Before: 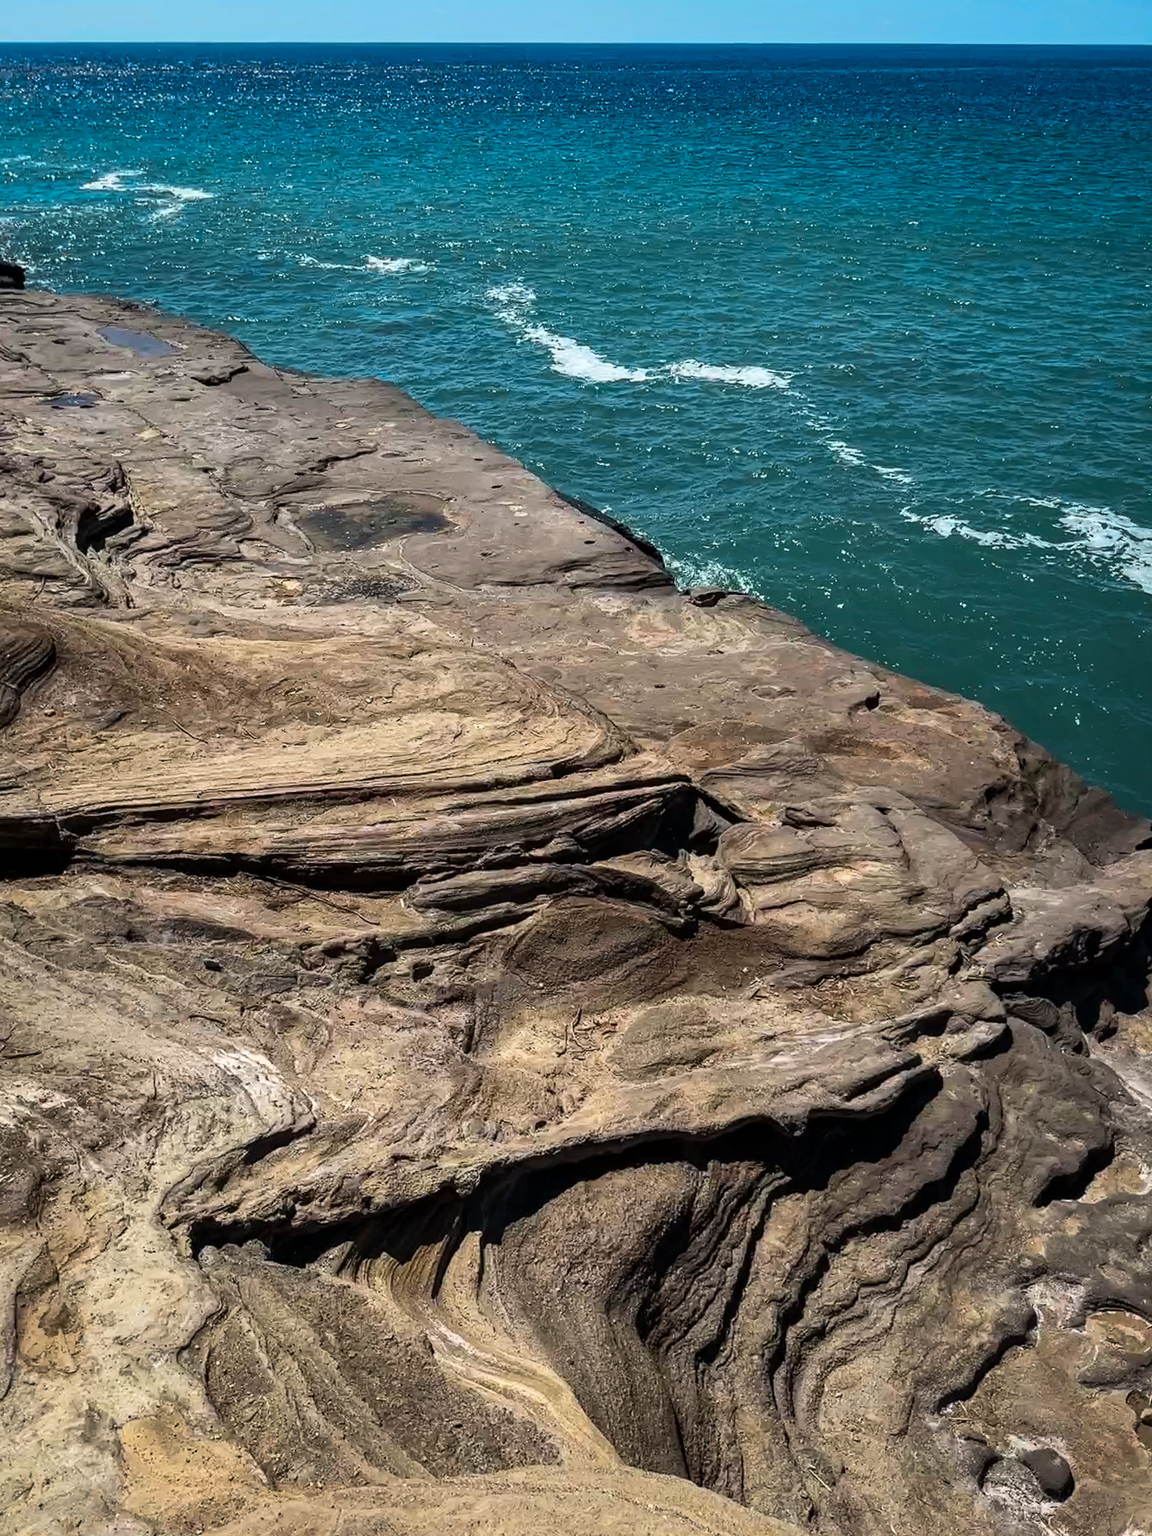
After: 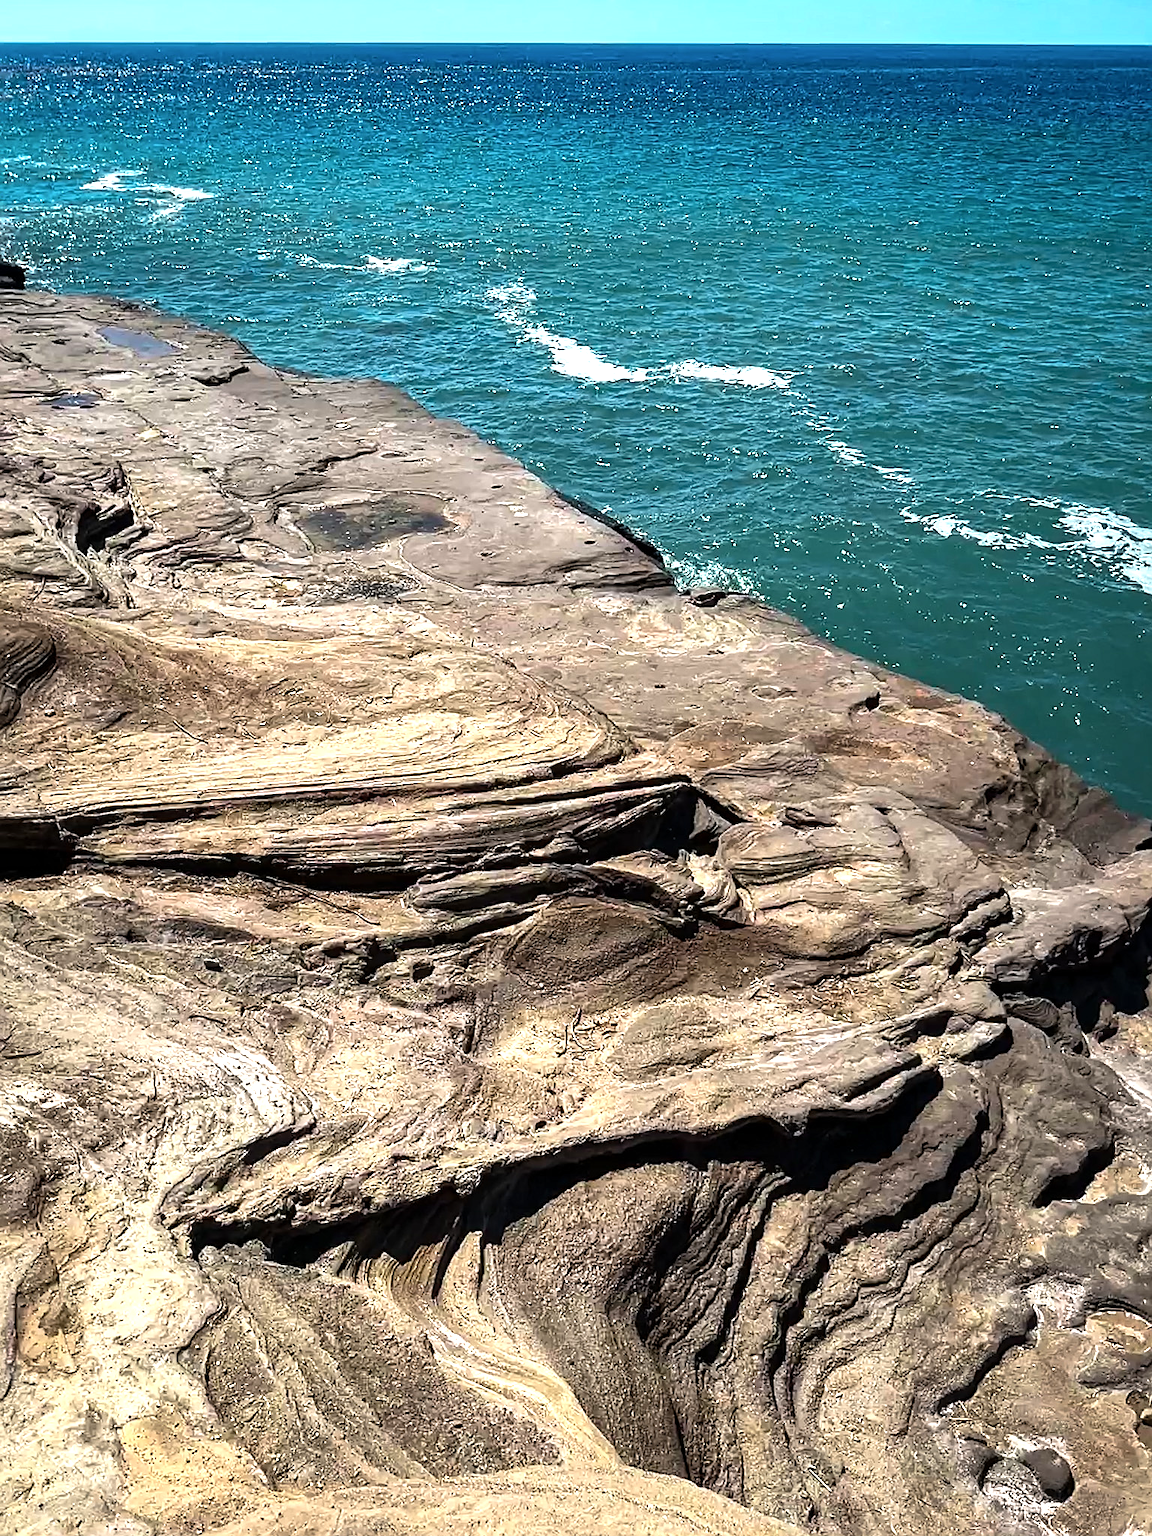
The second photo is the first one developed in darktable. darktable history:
sharpen: on, module defaults
white balance: emerald 1
levels: levels [0, 0.394, 0.787]
contrast brightness saturation: saturation -0.1
